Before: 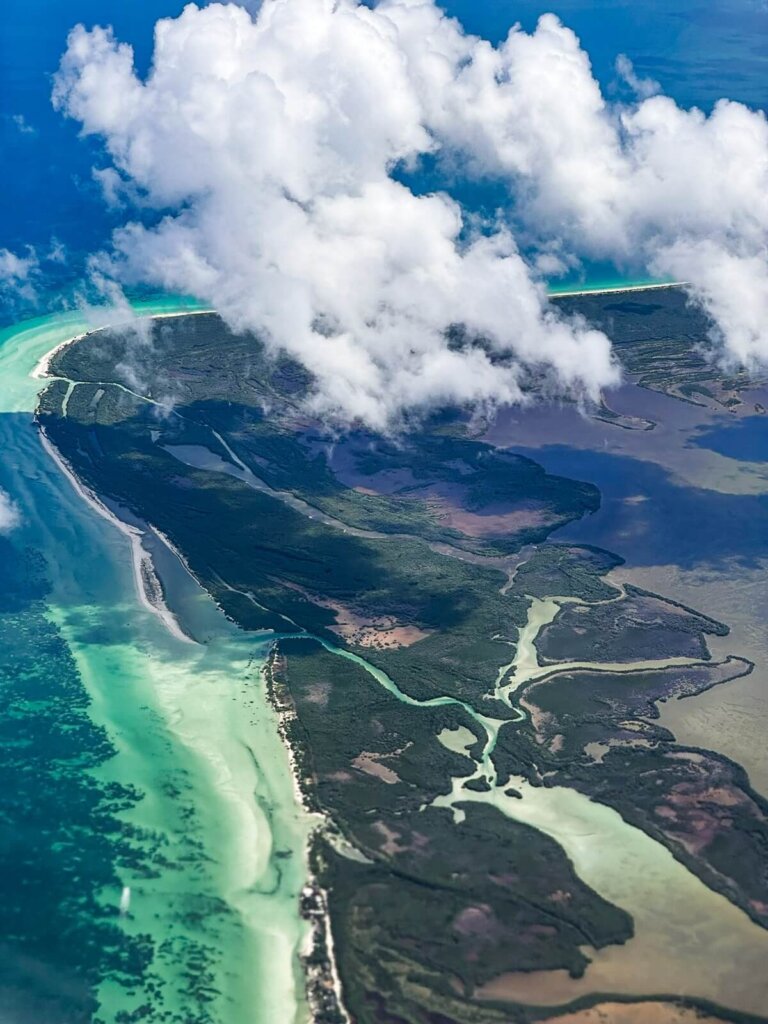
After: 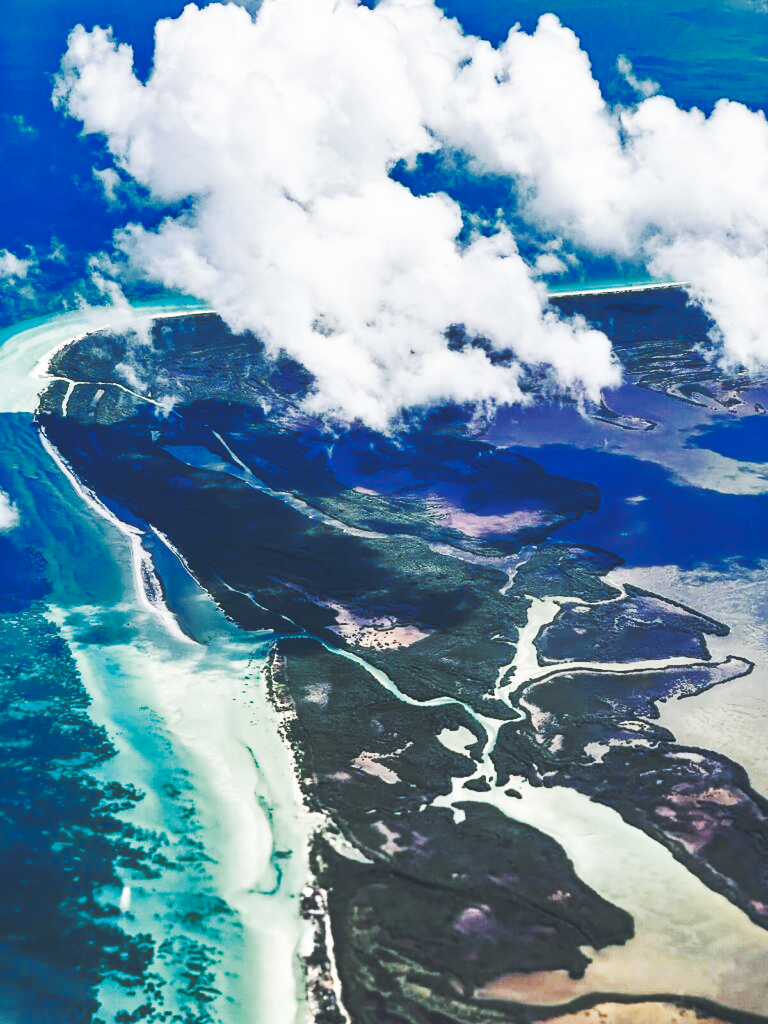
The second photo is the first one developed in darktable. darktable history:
tone equalizer: -8 EV -0.002 EV, -7 EV 0.004 EV, -6 EV -0.043 EV, -5 EV 0.019 EV, -4 EV -0.015 EV, -3 EV 0.023 EV, -2 EV -0.09 EV, -1 EV -0.294 EV, +0 EV -0.603 EV
color zones: curves: ch0 [(0, 0.5) (0.125, 0.4) (0.25, 0.5) (0.375, 0.4) (0.5, 0.4) (0.625, 0.35) (0.75, 0.35) (0.875, 0.5)]; ch1 [(0, 0.35) (0.125, 0.45) (0.25, 0.35) (0.375, 0.35) (0.5, 0.35) (0.625, 0.35) (0.75, 0.45) (0.875, 0.35)]; ch2 [(0, 0.6) (0.125, 0.5) (0.25, 0.5) (0.375, 0.6) (0.5, 0.6) (0.625, 0.5) (0.75, 0.5) (0.875, 0.5)]
base curve: curves: ch0 [(0, 0.015) (0.085, 0.116) (0.134, 0.298) (0.19, 0.545) (0.296, 0.764) (0.599, 0.982) (1, 1)], preserve colors none
